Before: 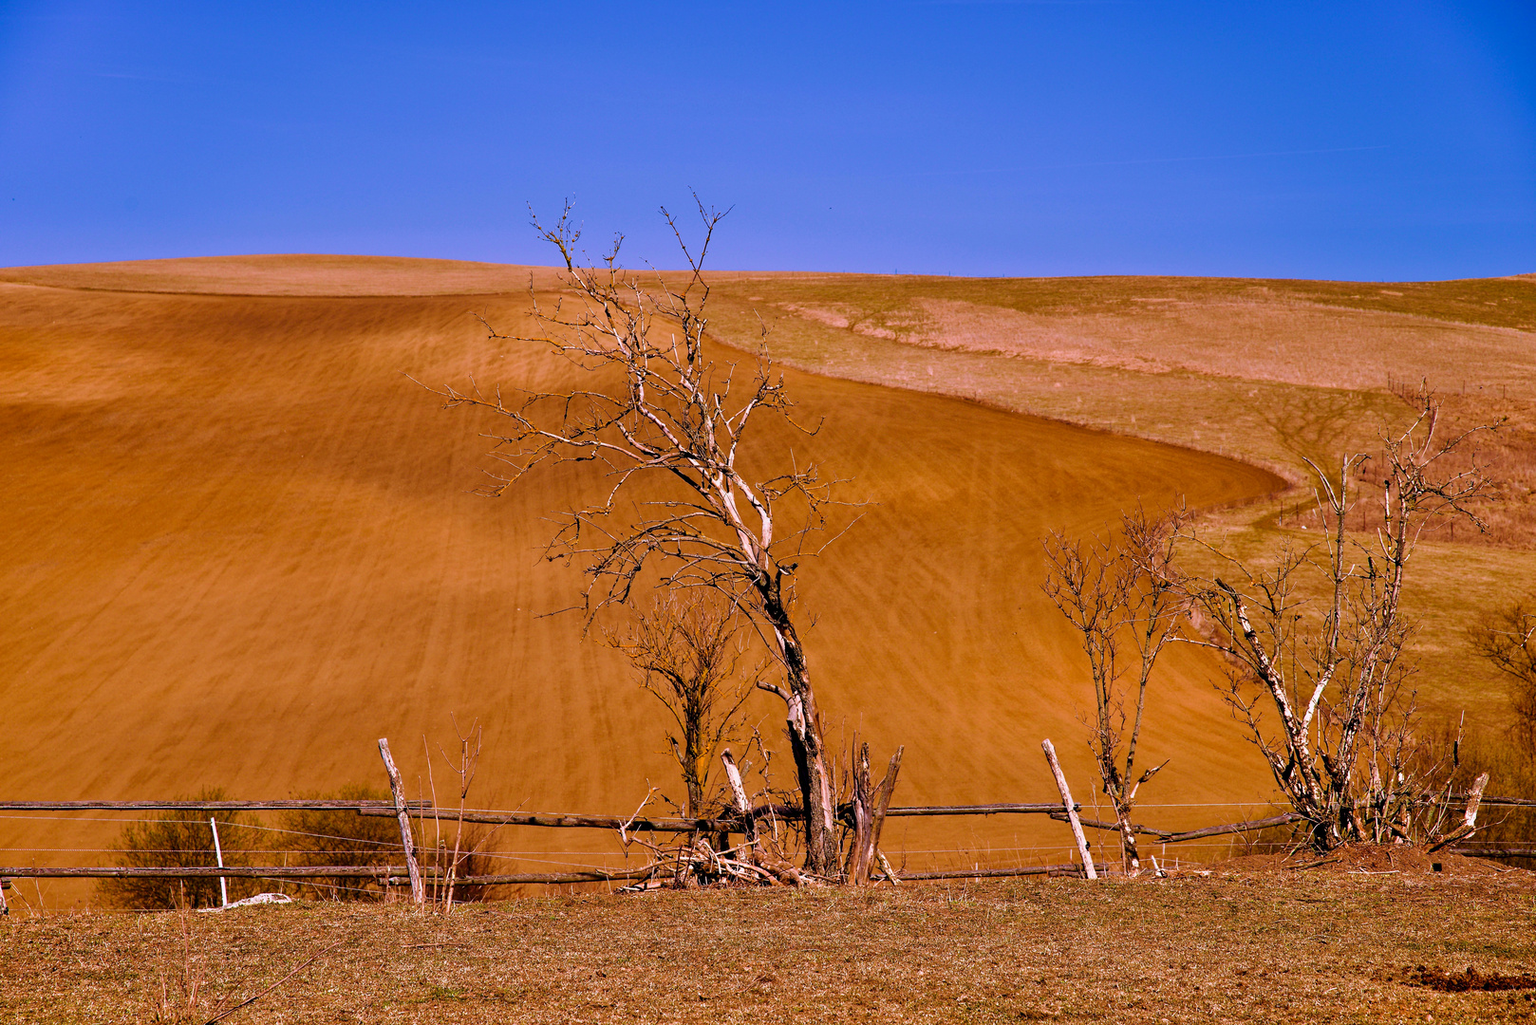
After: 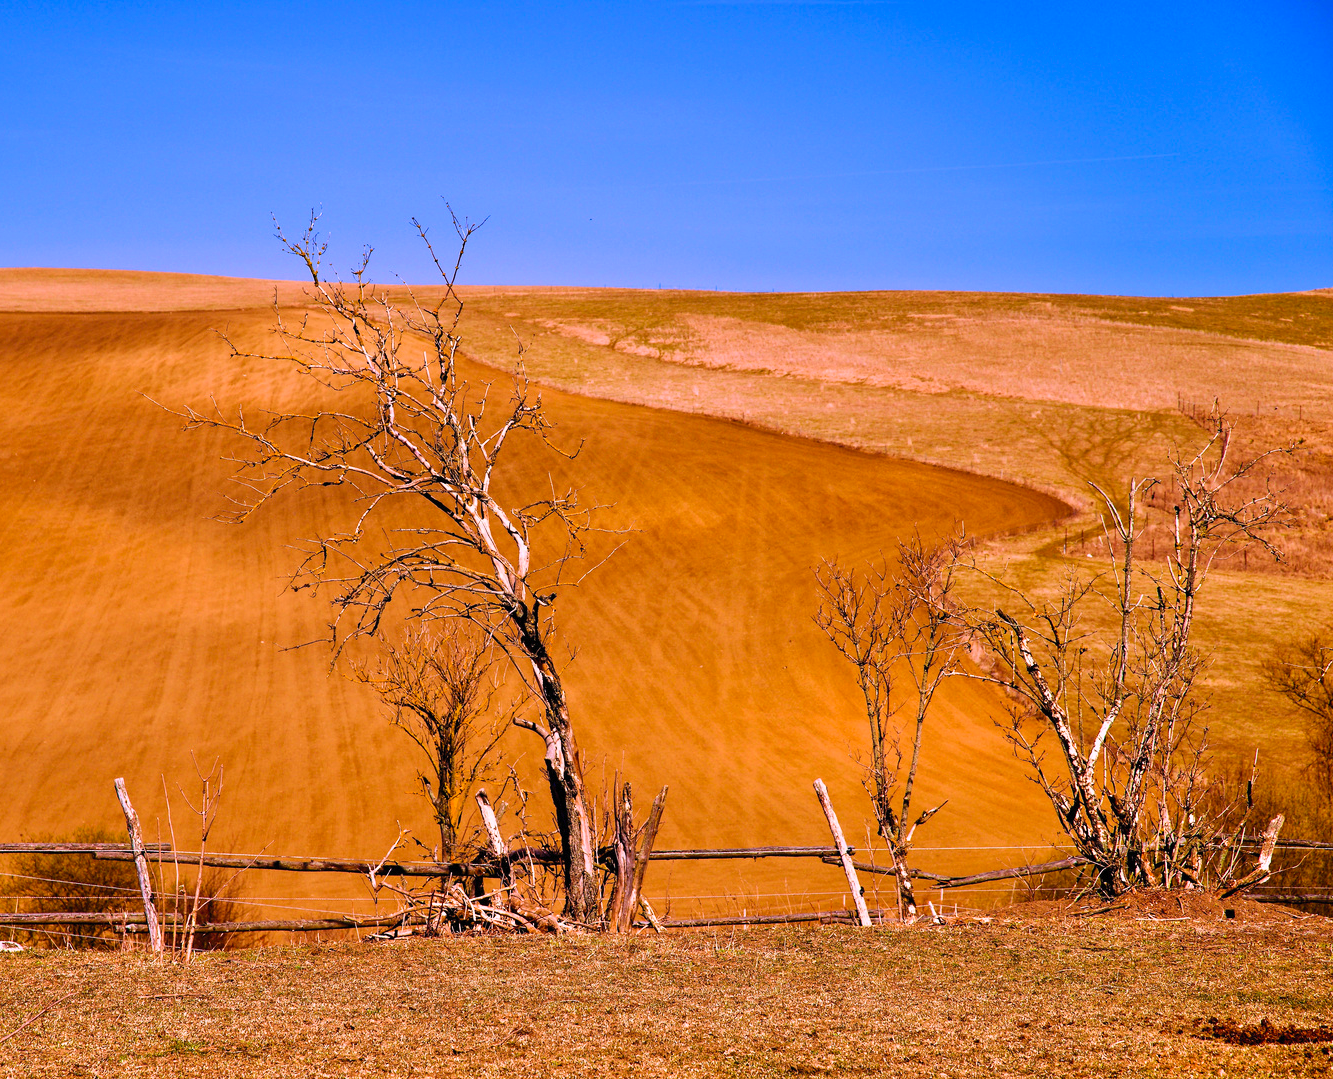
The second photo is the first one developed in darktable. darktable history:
crop: left 17.582%, bottom 0.031%
contrast brightness saturation: contrast 0.2, brightness 0.16, saturation 0.22
